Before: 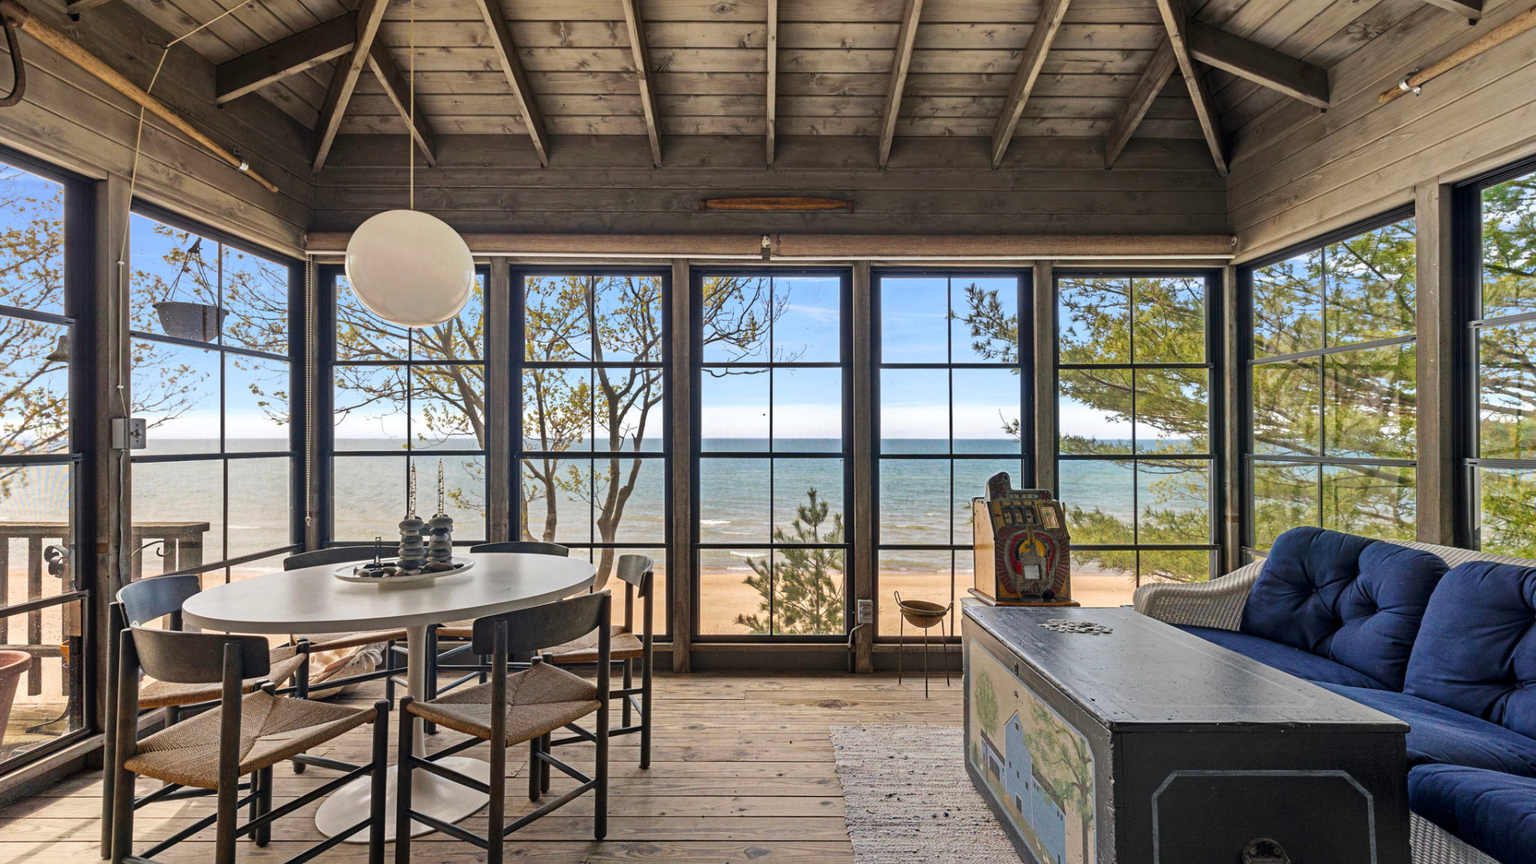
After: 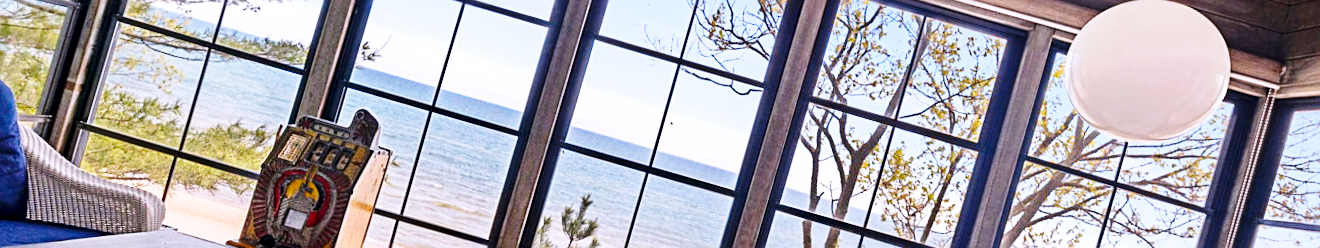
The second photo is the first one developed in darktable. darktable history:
exposure: black level correction 0.005, exposure 0.001 EV, compensate highlight preservation false
crop and rotate: angle 16.12°, top 30.835%, bottom 35.653%
white balance: red 1.042, blue 1.17
sharpen: on, module defaults
base curve: curves: ch0 [(0, 0) (0.028, 0.03) (0.121, 0.232) (0.46, 0.748) (0.859, 0.968) (1, 1)], preserve colors none
